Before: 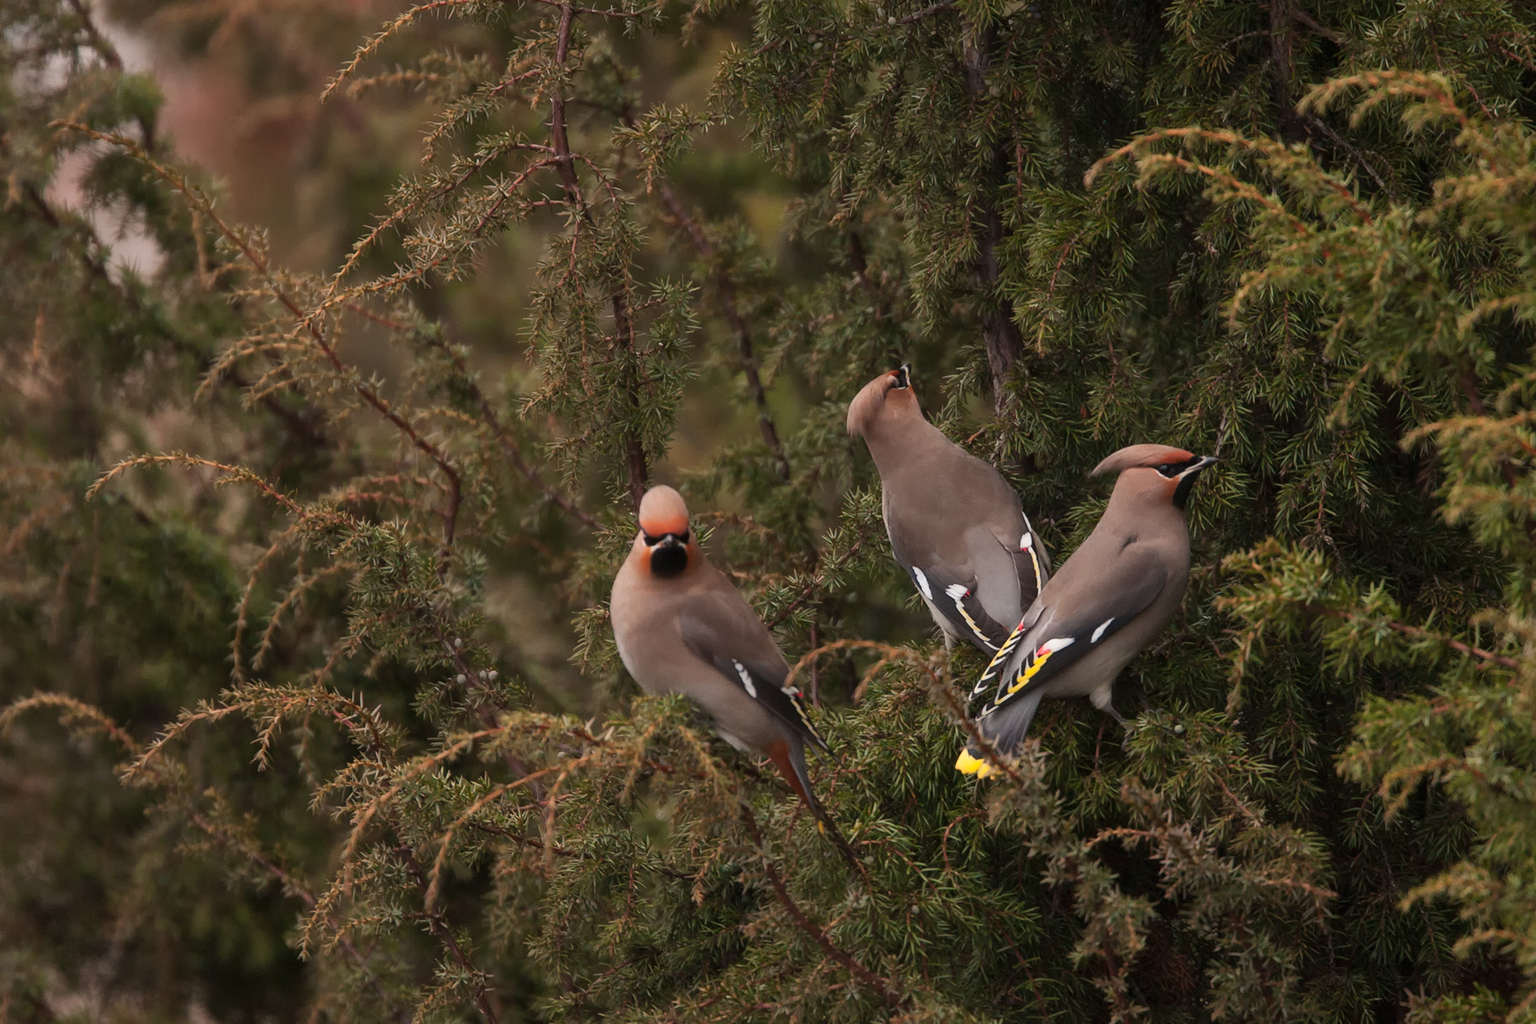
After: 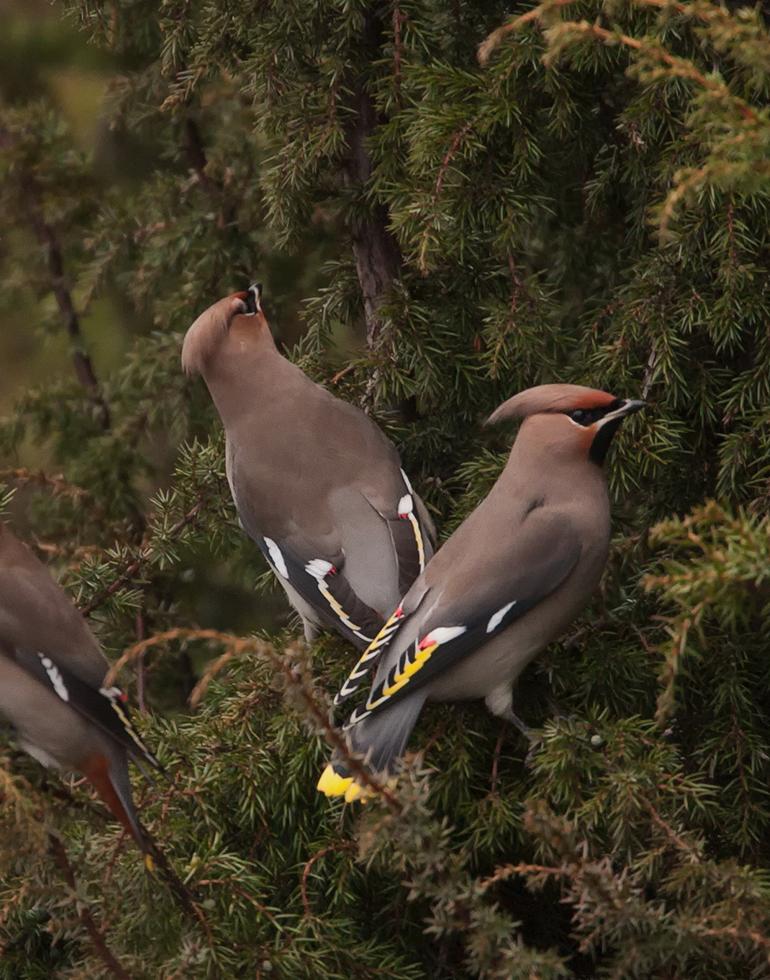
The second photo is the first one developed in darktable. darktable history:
crop: left 45.721%, top 13.393%, right 14.118%, bottom 10.01%
color correction: saturation 0.98
exposure: exposure -0.177 EV, compensate highlight preservation false
